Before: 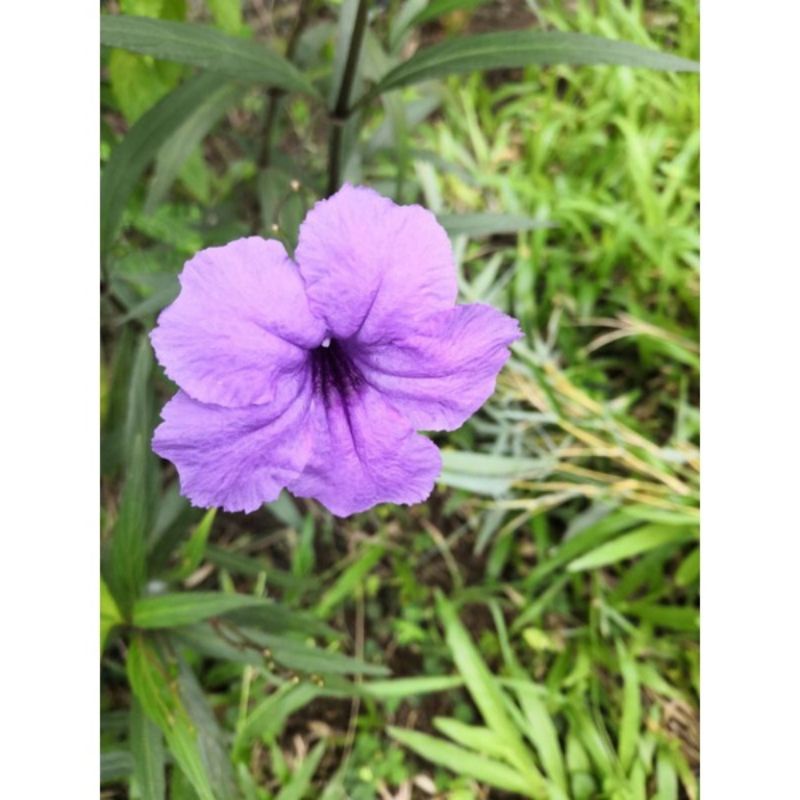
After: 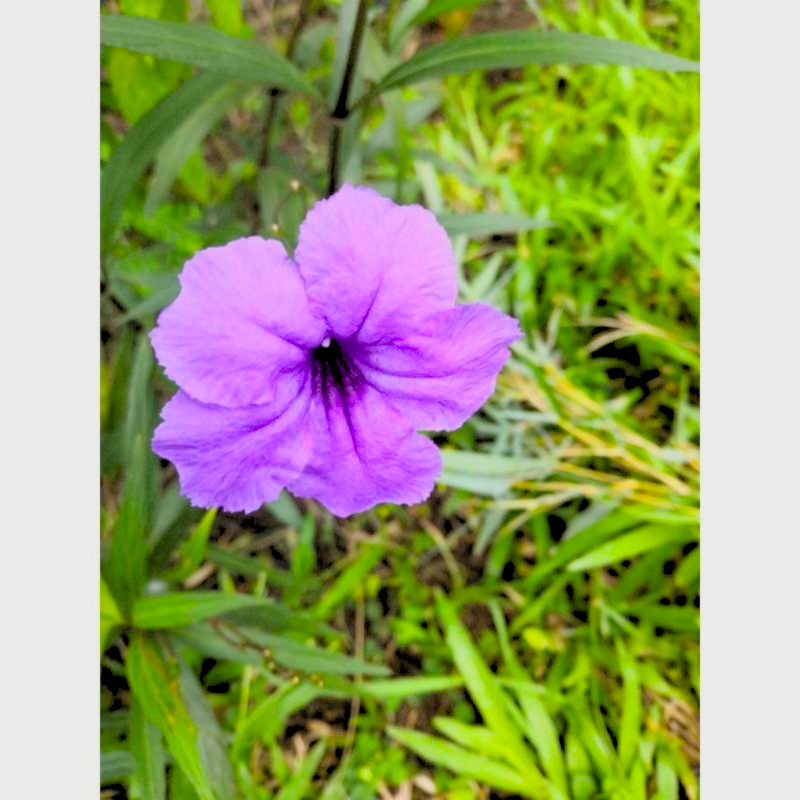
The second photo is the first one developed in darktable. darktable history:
color balance rgb: linear chroma grading › global chroma 15%, perceptual saturation grading › global saturation 30%
rgb levels: preserve colors sum RGB, levels [[0.038, 0.433, 0.934], [0, 0.5, 1], [0, 0.5, 1]]
